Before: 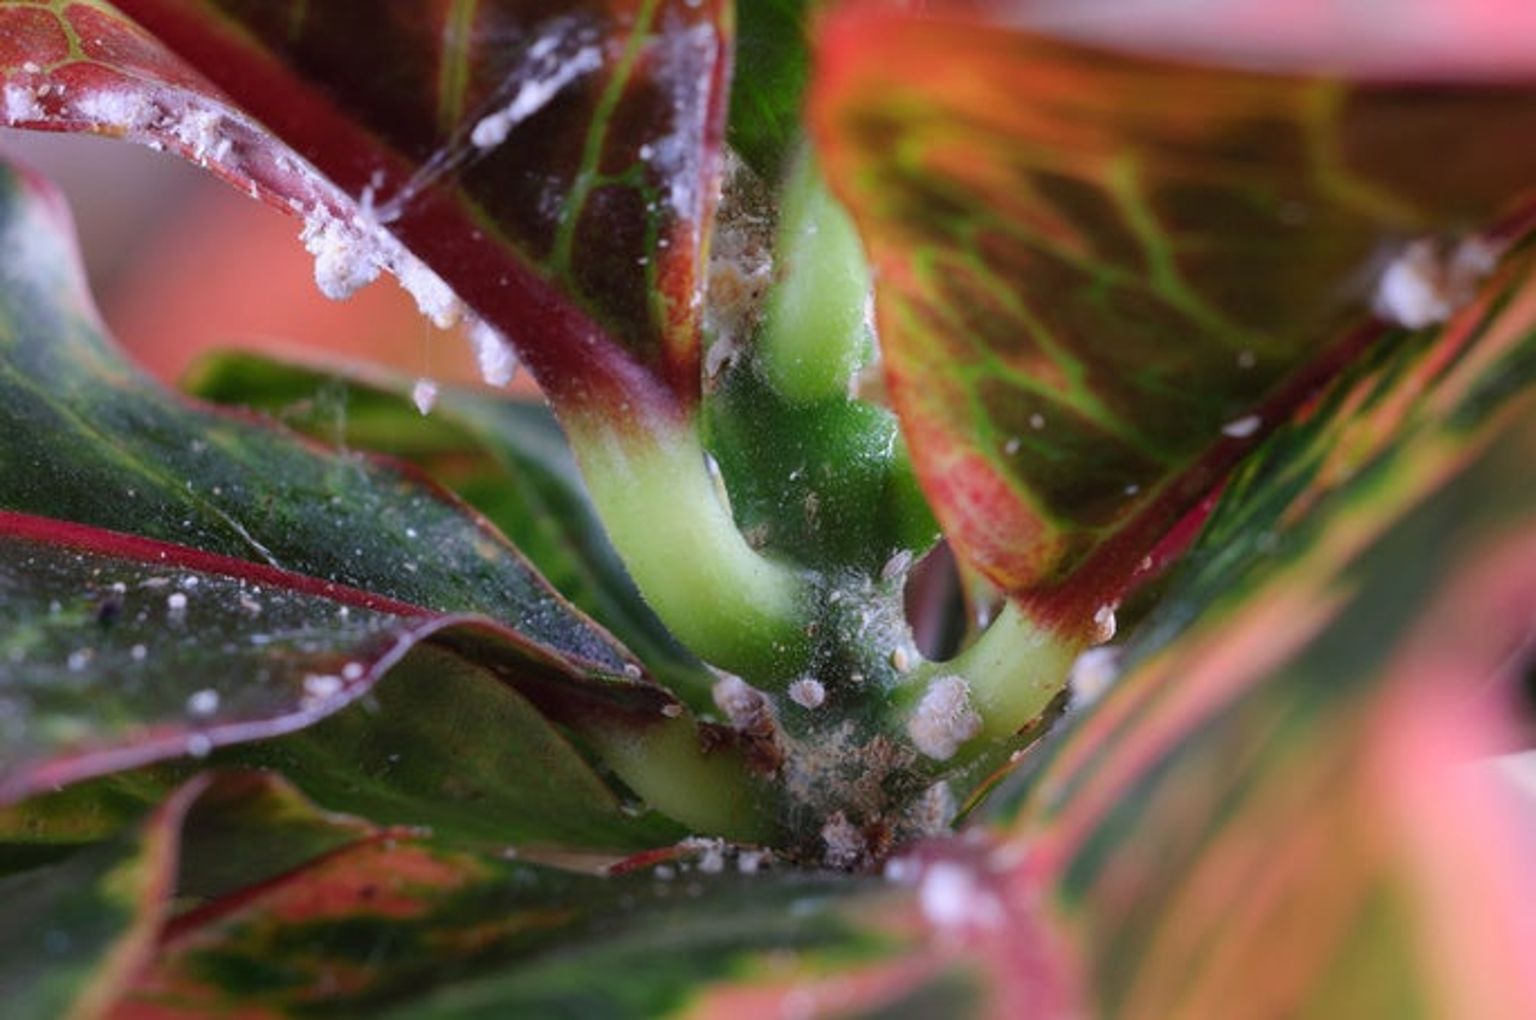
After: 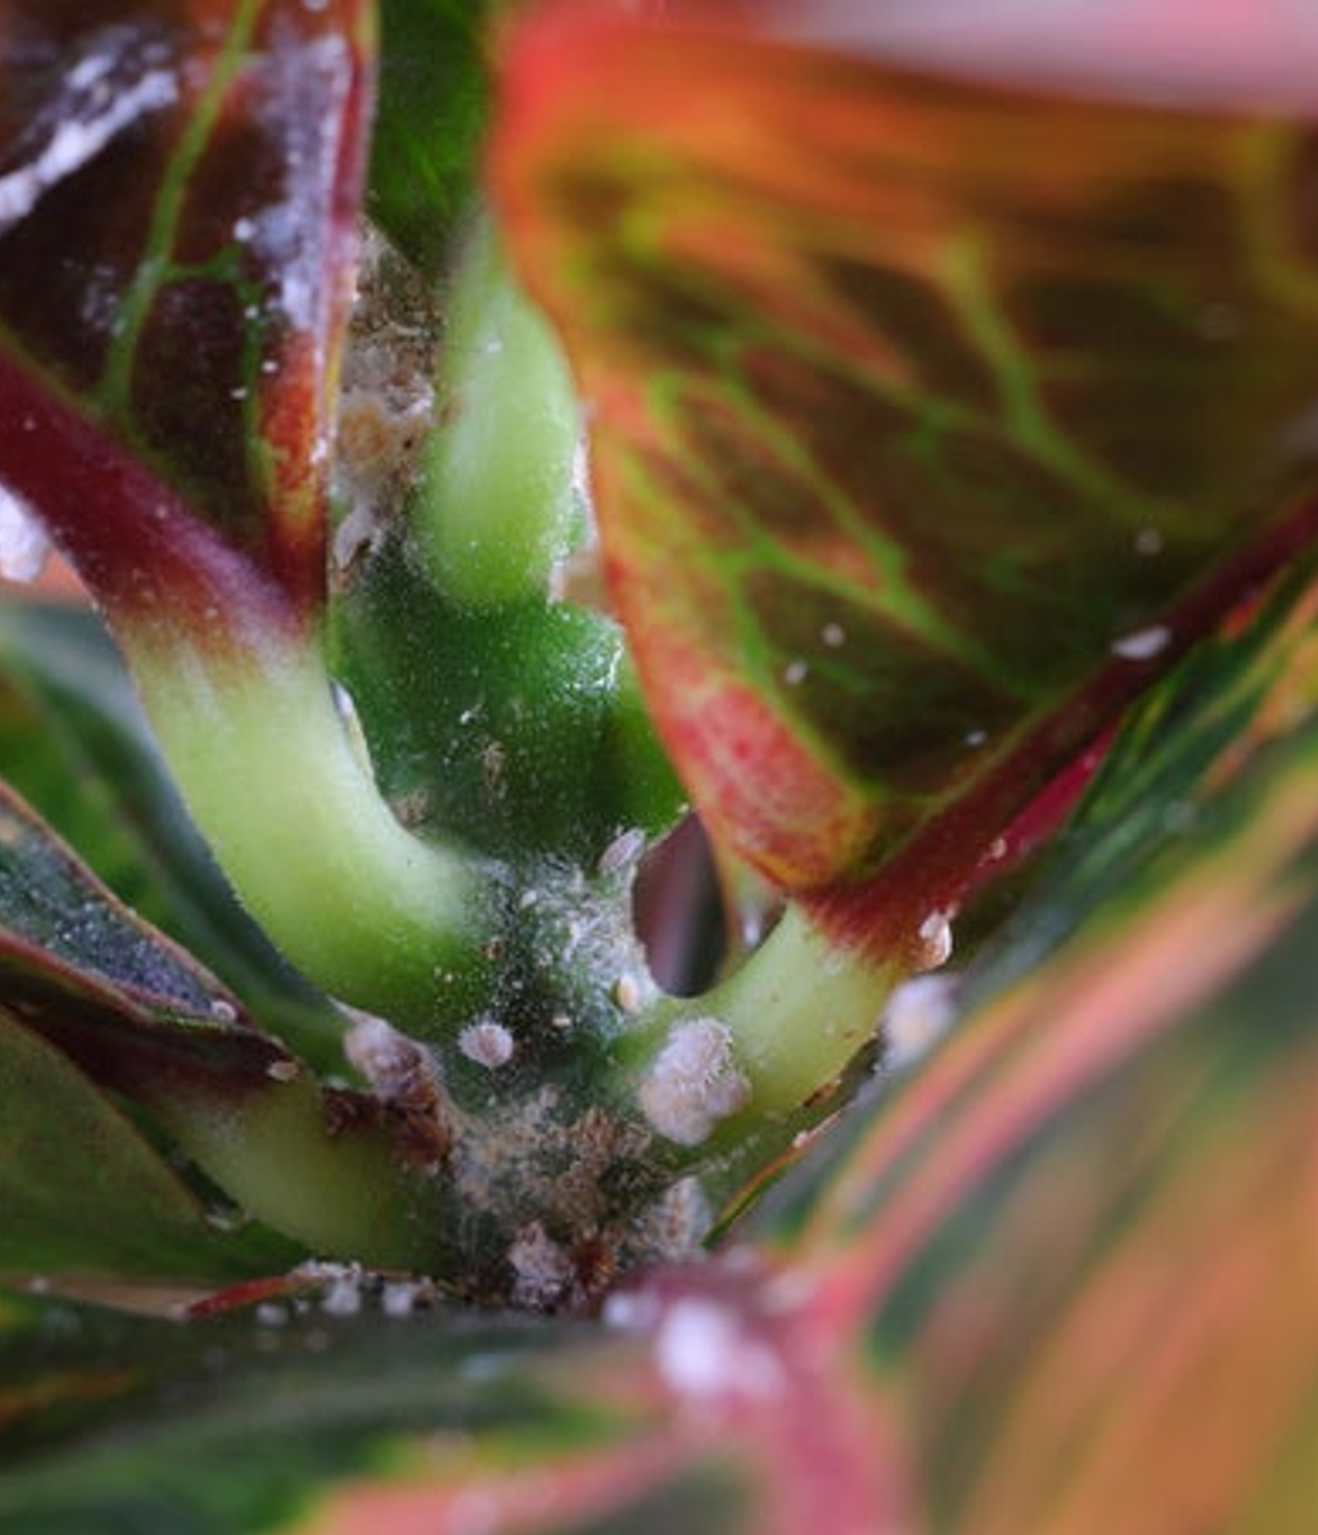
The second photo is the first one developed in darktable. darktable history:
crop: left 31.538%, top 0.009%, right 11.46%
